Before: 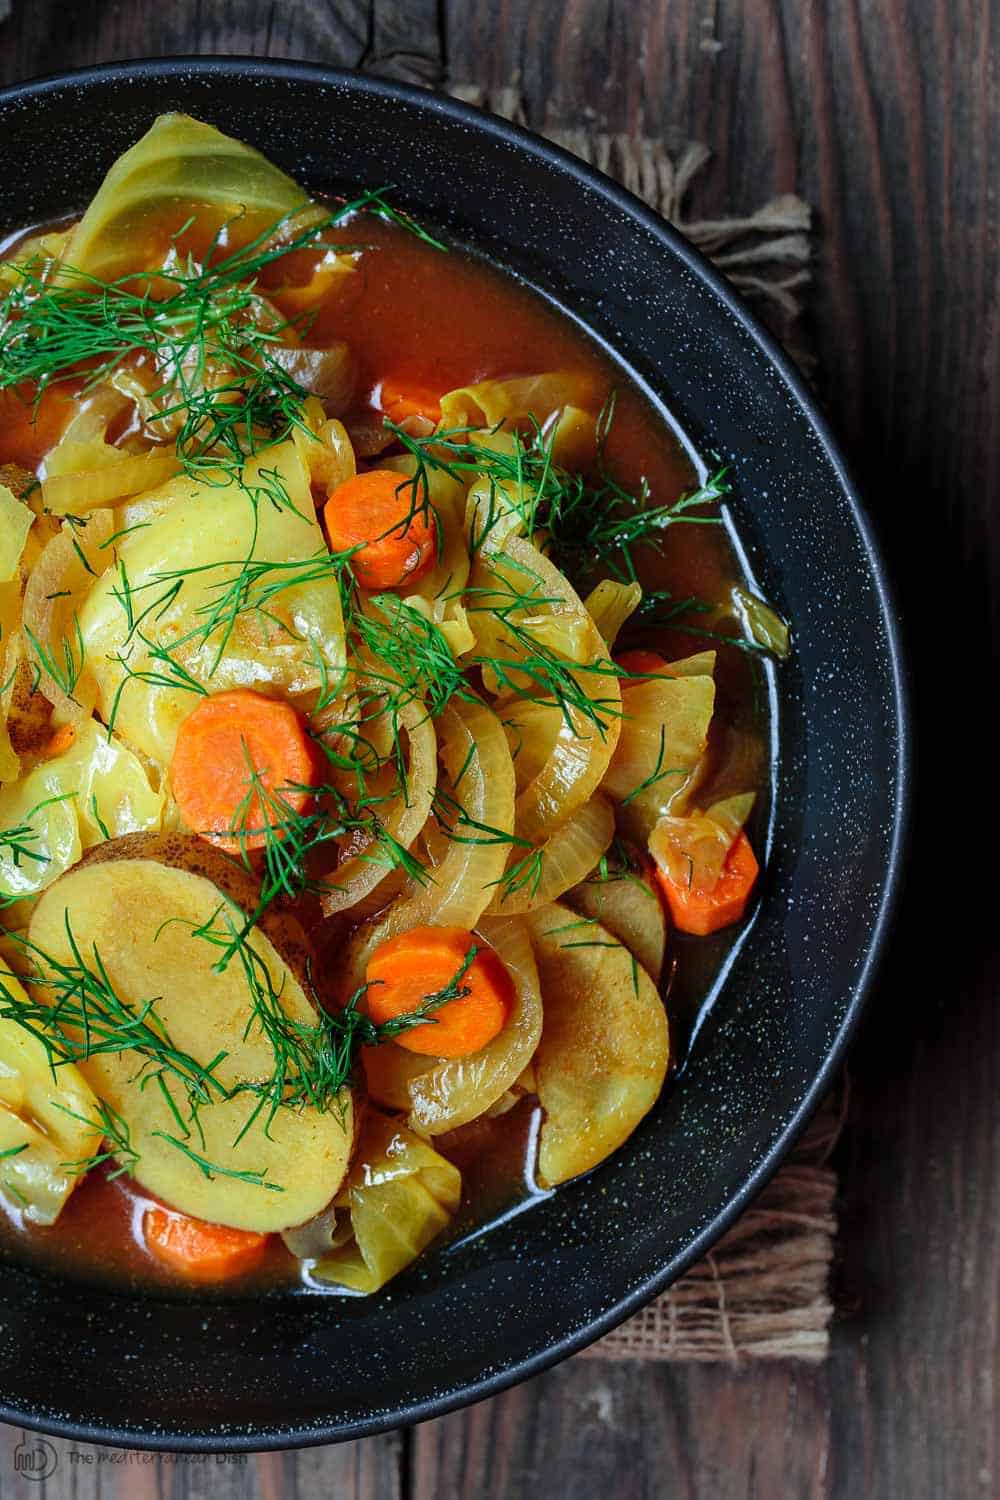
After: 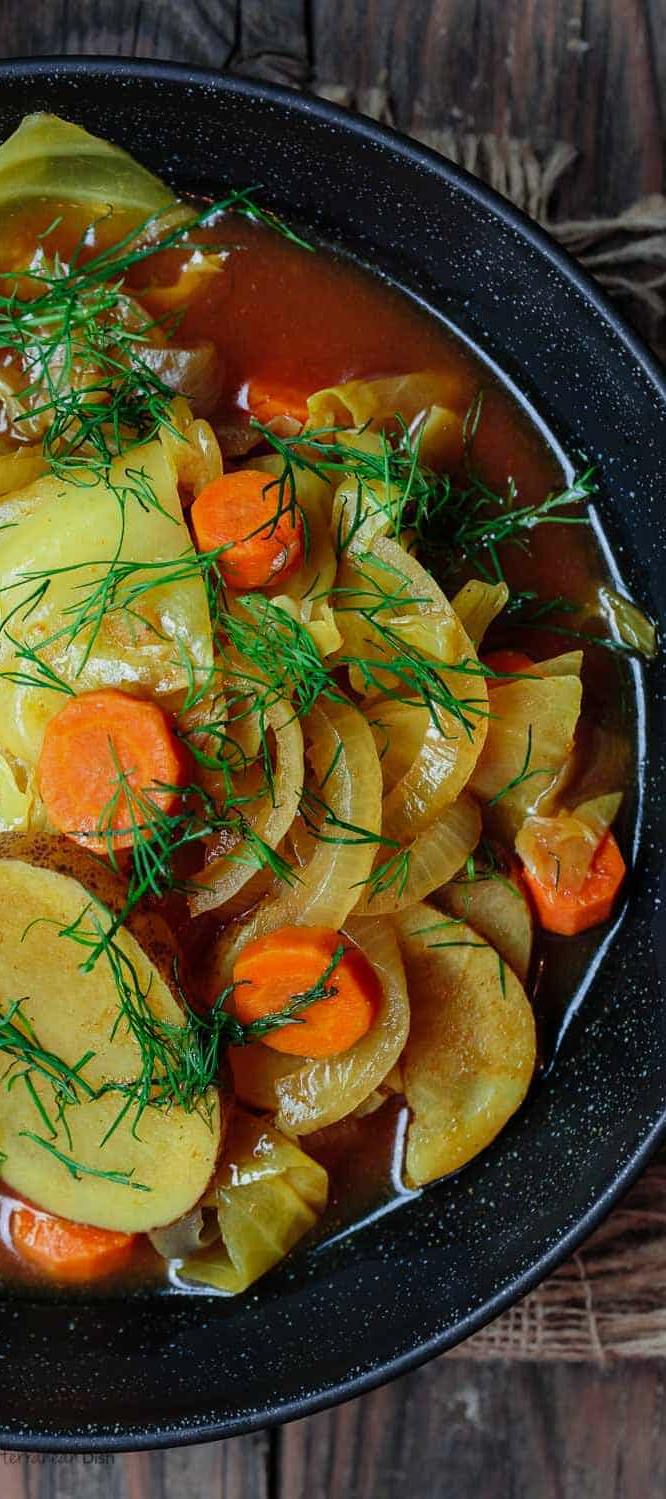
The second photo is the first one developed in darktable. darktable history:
crop and rotate: left 13.335%, right 20.027%
exposure: exposure -0.24 EV, compensate exposure bias true, compensate highlight preservation false
